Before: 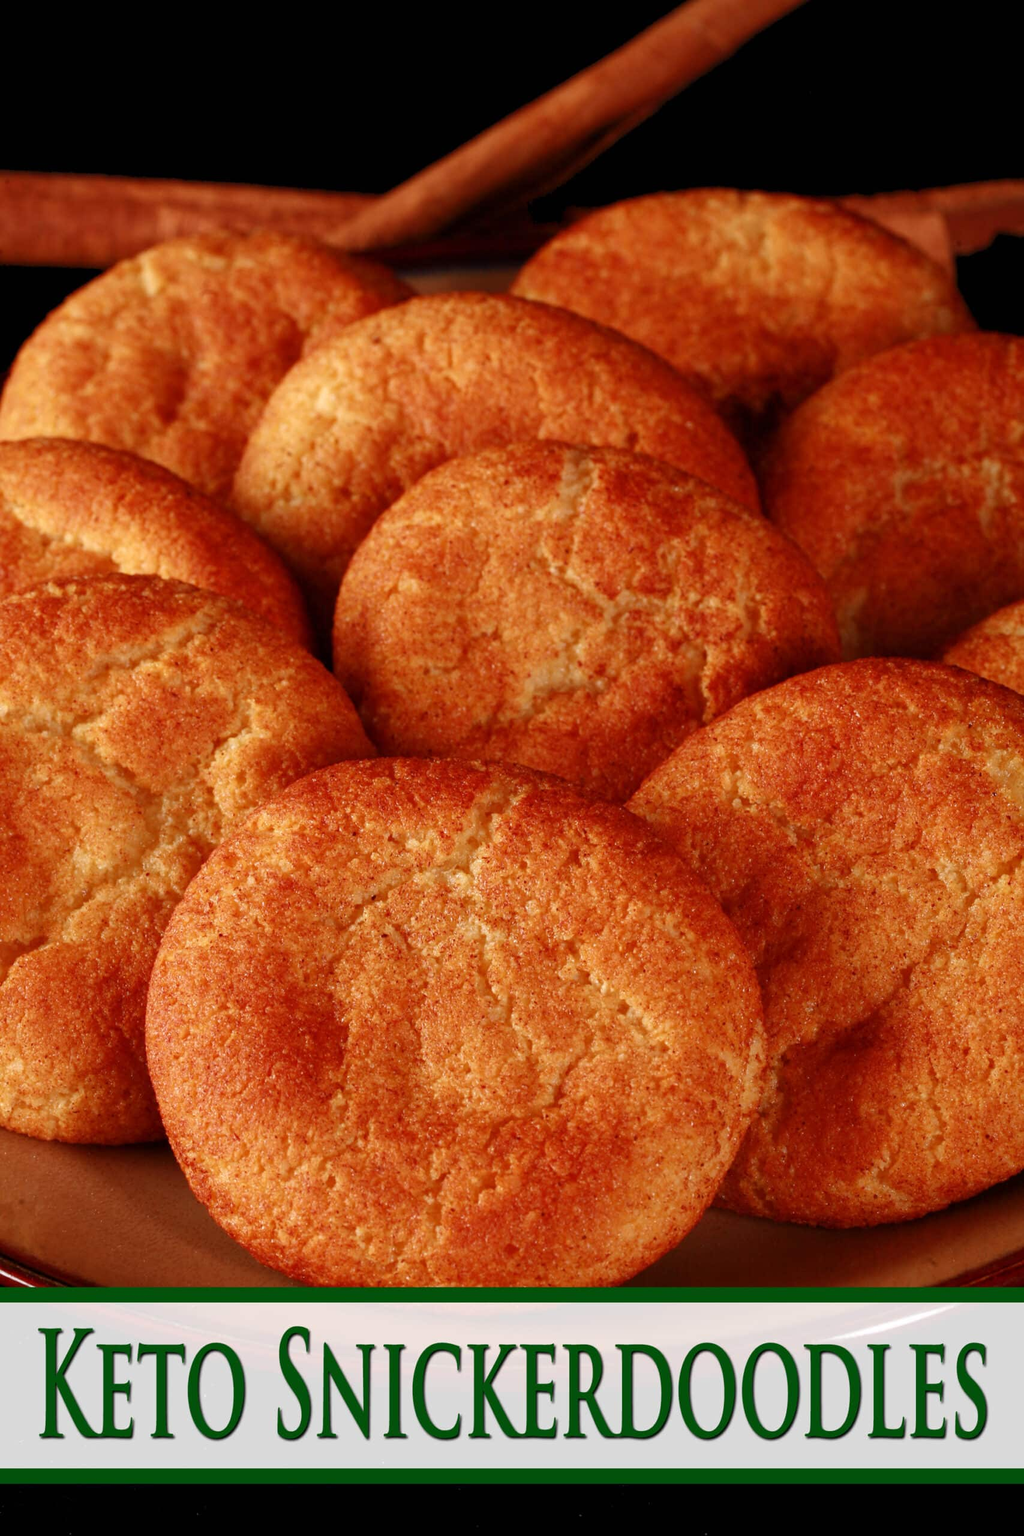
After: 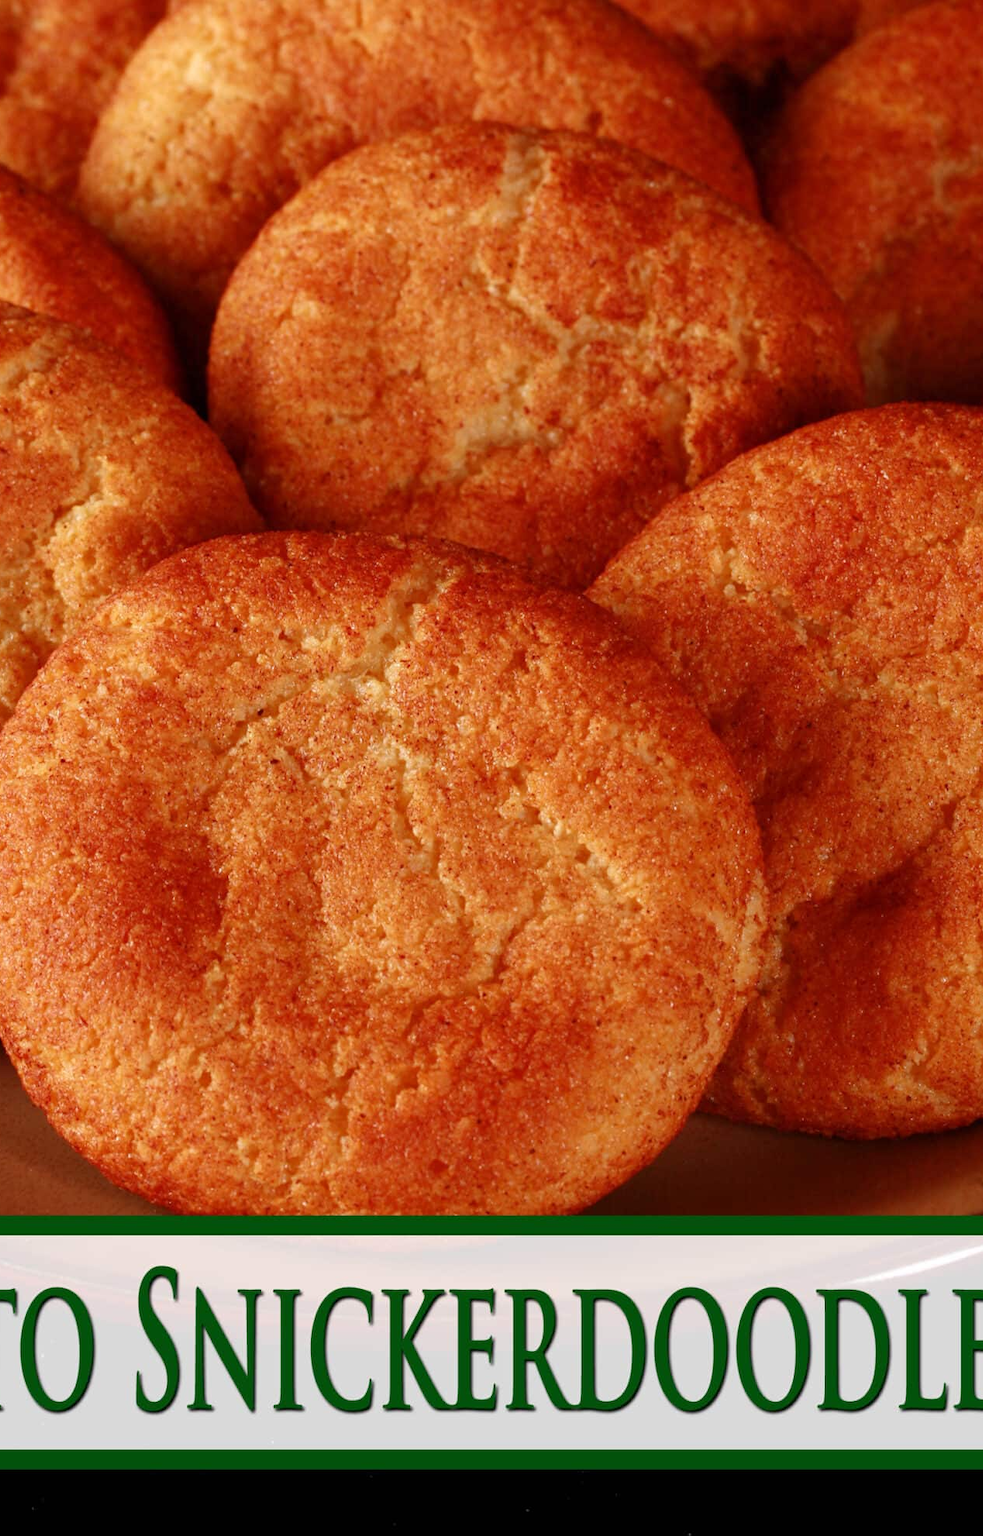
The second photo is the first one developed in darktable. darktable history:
crop: left 16.868%, top 22.546%, right 8.774%
